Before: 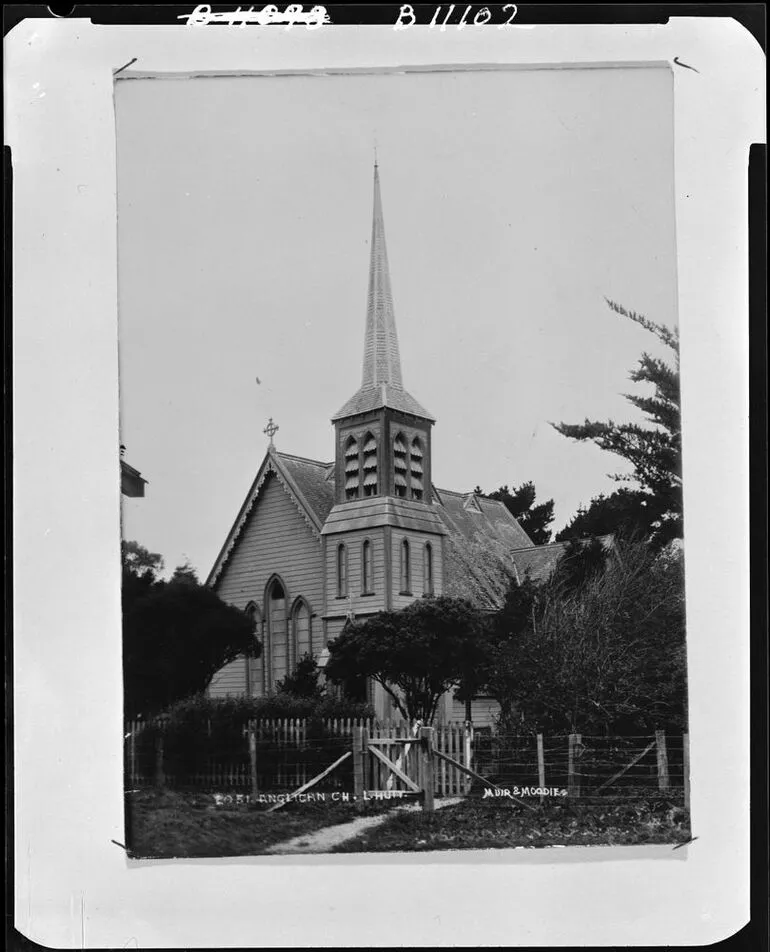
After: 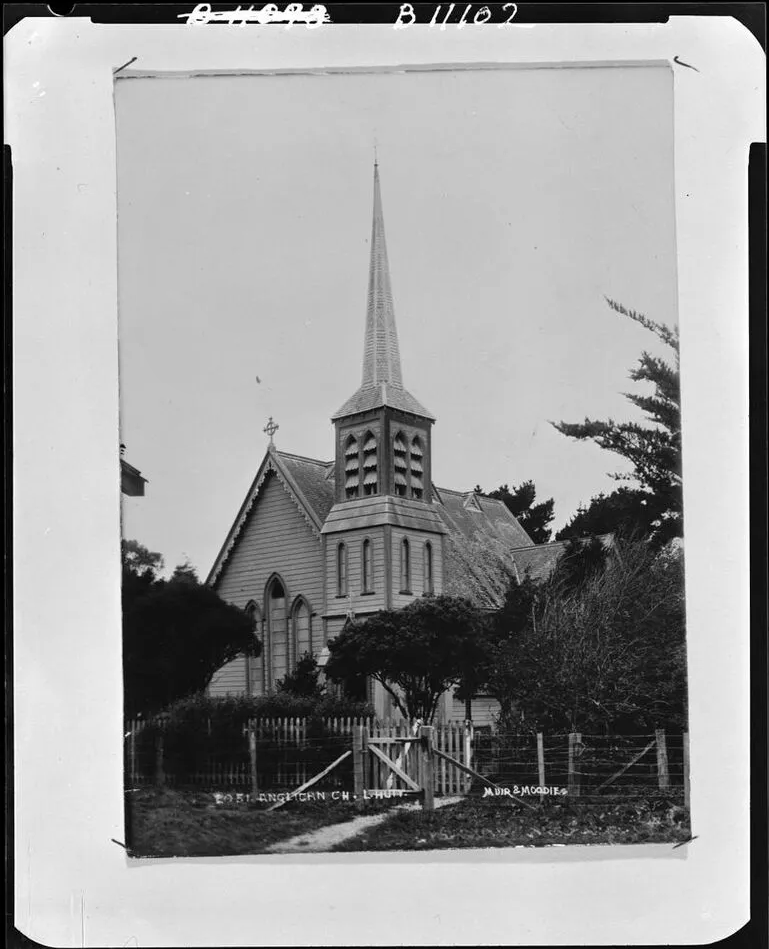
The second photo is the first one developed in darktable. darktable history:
crop: top 0.141%, bottom 0.146%
shadows and highlights: shadows 36.39, highlights -26.79, soften with gaussian
